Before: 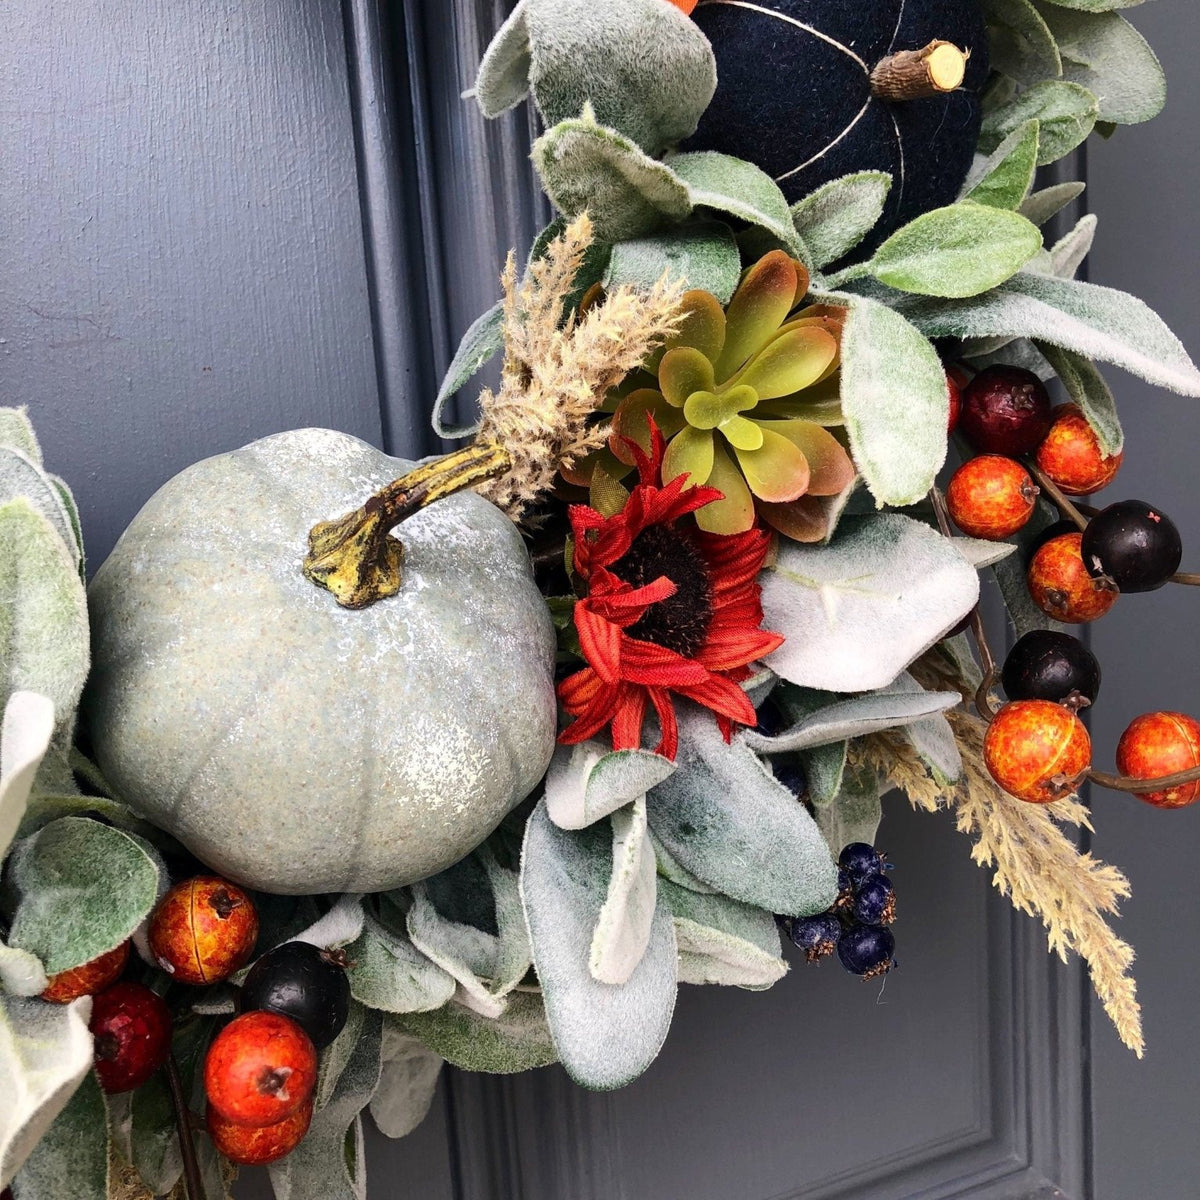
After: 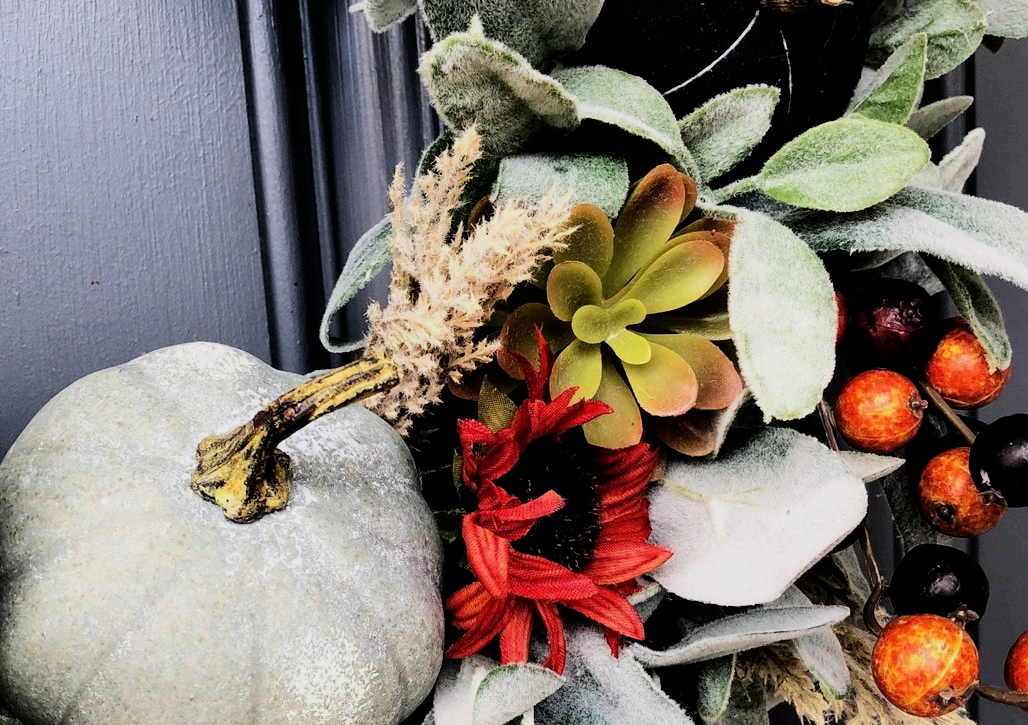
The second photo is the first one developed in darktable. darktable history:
filmic rgb: black relative exposure -5 EV, hardness 2.88, contrast 1.4, highlights saturation mix -30%
crop and rotate: left 9.345%, top 7.22%, right 4.982%, bottom 32.331%
